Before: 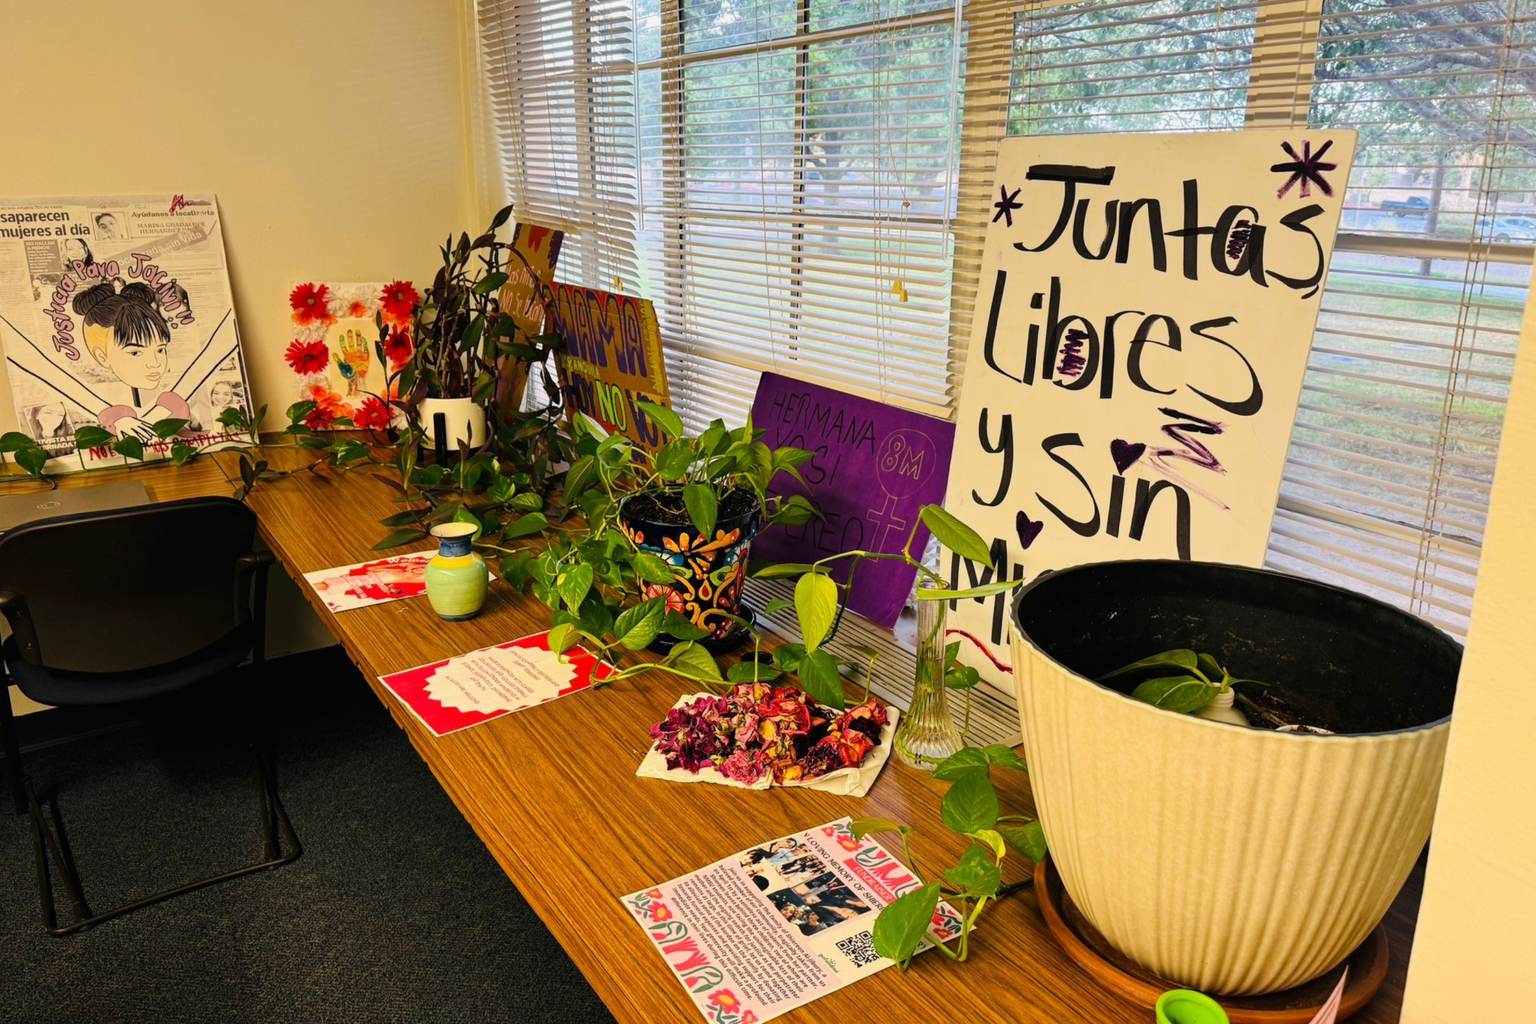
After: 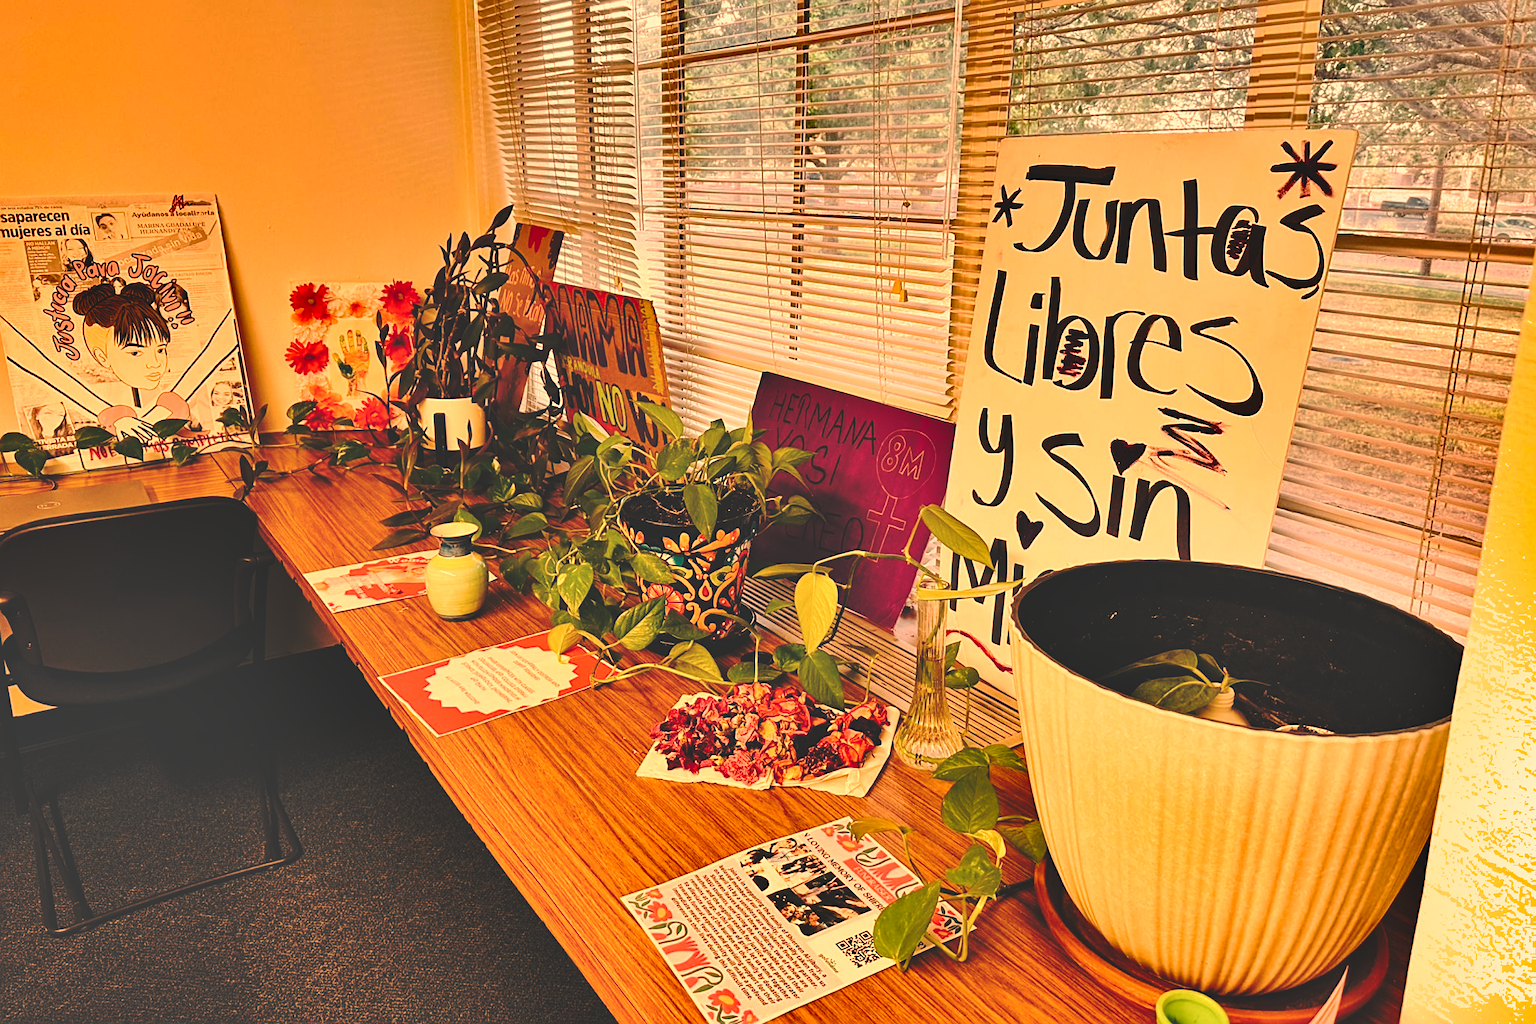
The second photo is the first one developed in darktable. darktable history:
sharpen: on, module defaults
base curve: curves: ch0 [(0, 0.024) (0.055, 0.065) (0.121, 0.166) (0.236, 0.319) (0.693, 0.726) (1, 1)], preserve colors none
contrast brightness saturation: saturation -0.05
white balance: red 1.467, blue 0.684
shadows and highlights: radius 100.41, shadows 50.55, highlights -64.36, highlights color adjustment 49.82%, soften with gaussian
